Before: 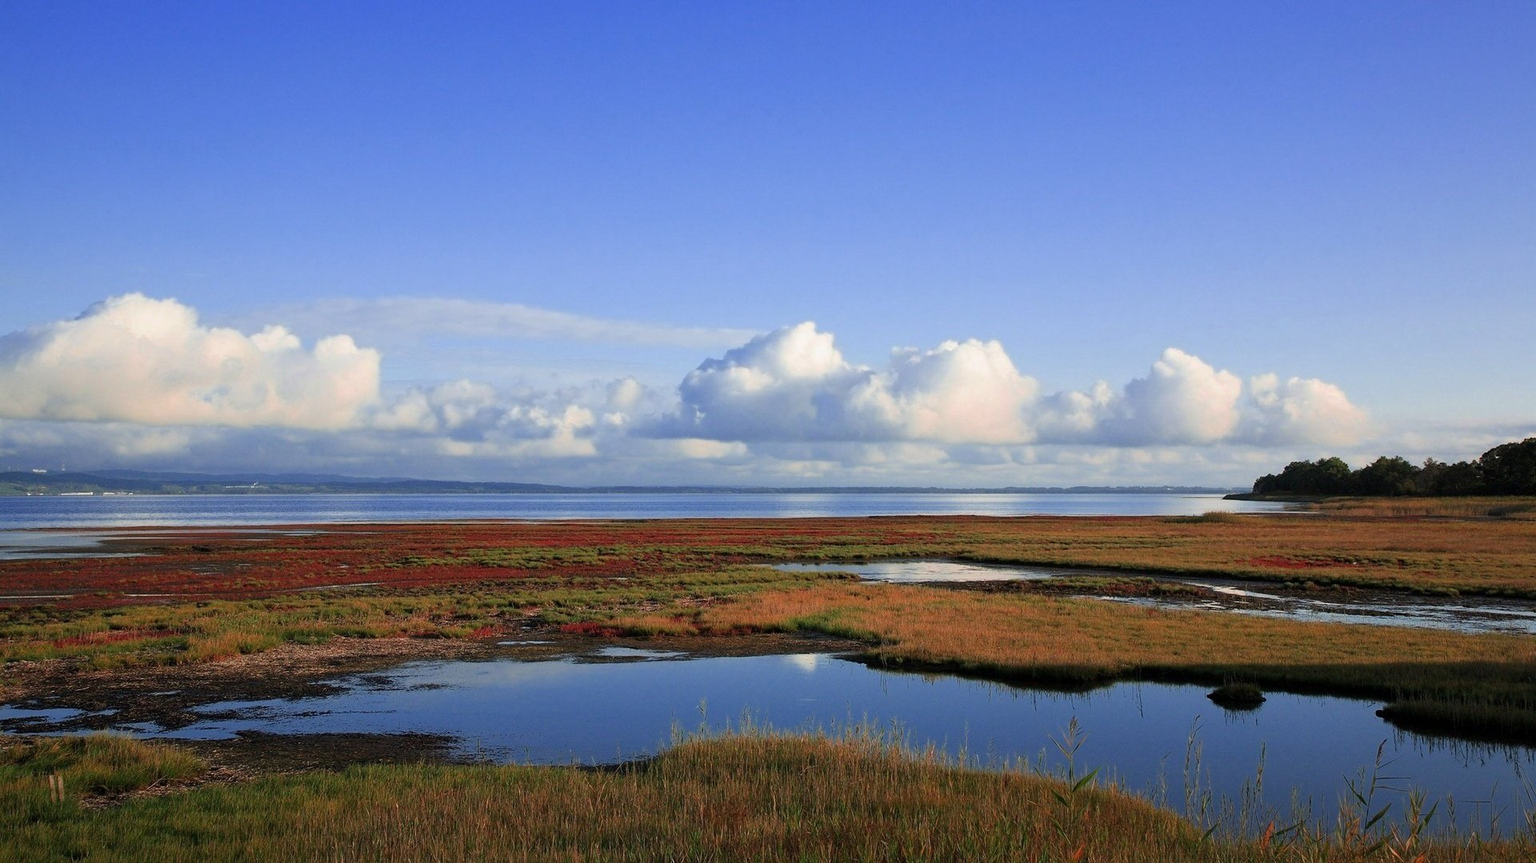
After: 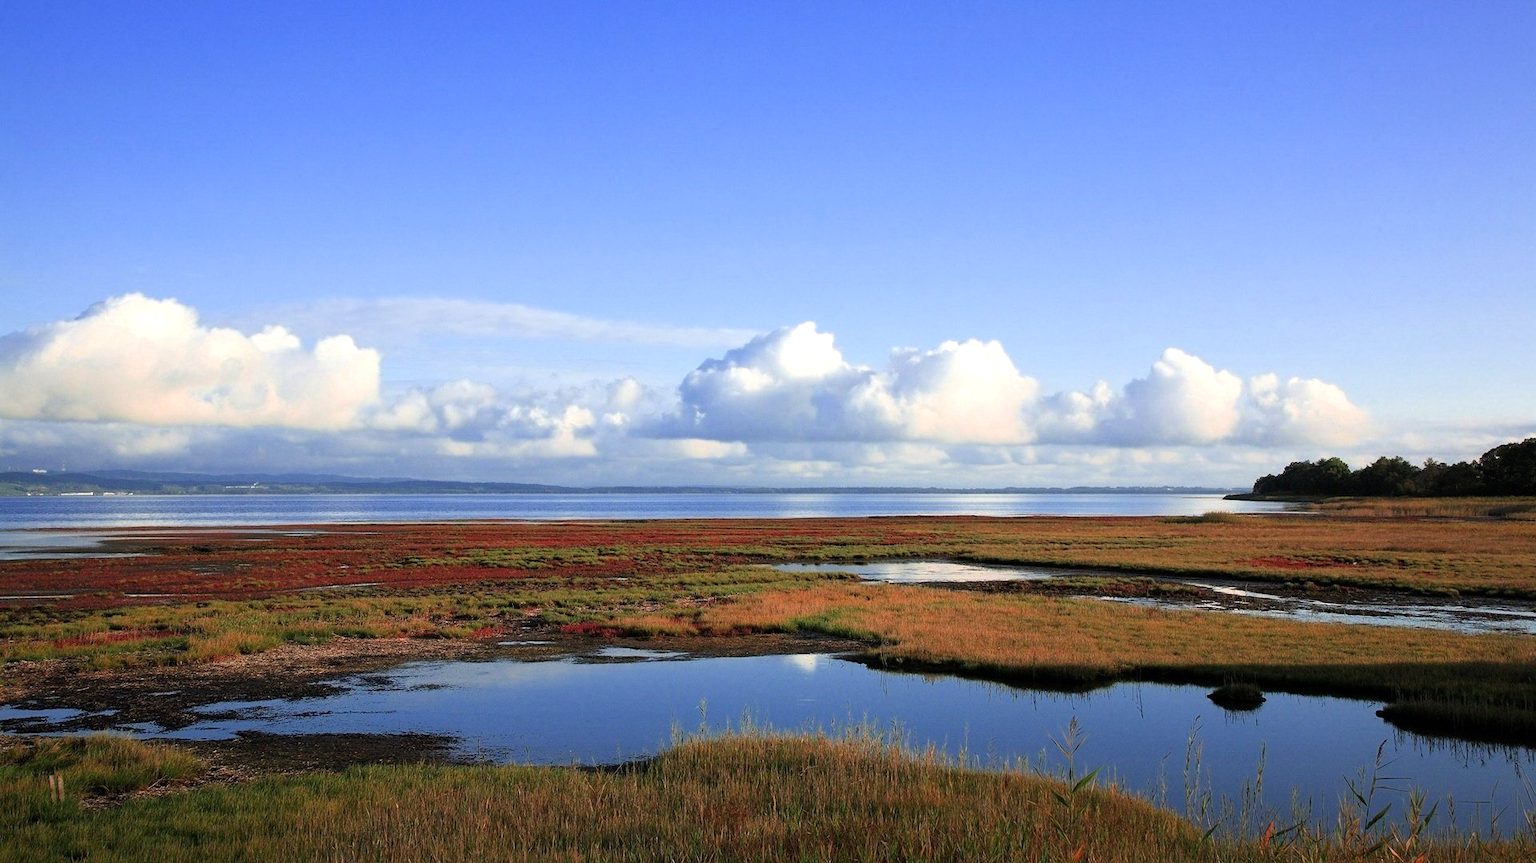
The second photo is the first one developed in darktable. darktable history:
tone equalizer: -8 EV -0.442 EV, -7 EV -0.411 EV, -6 EV -0.35 EV, -5 EV -0.232 EV, -3 EV 0.217 EV, -2 EV 0.351 EV, -1 EV 0.4 EV, +0 EV 0.422 EV
